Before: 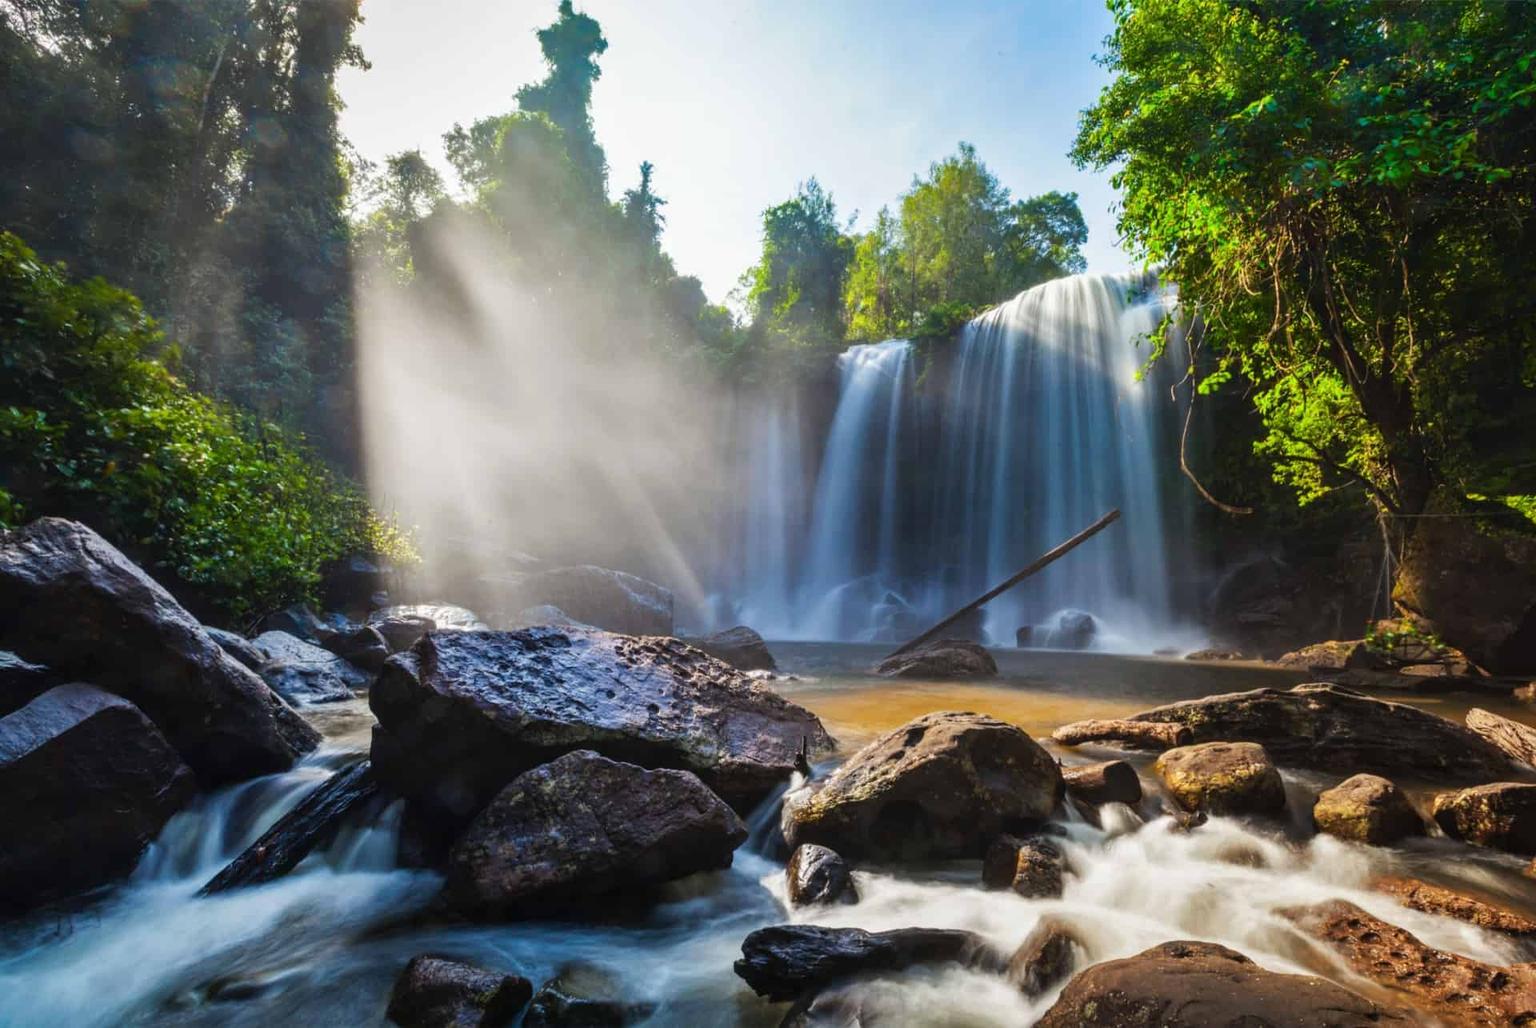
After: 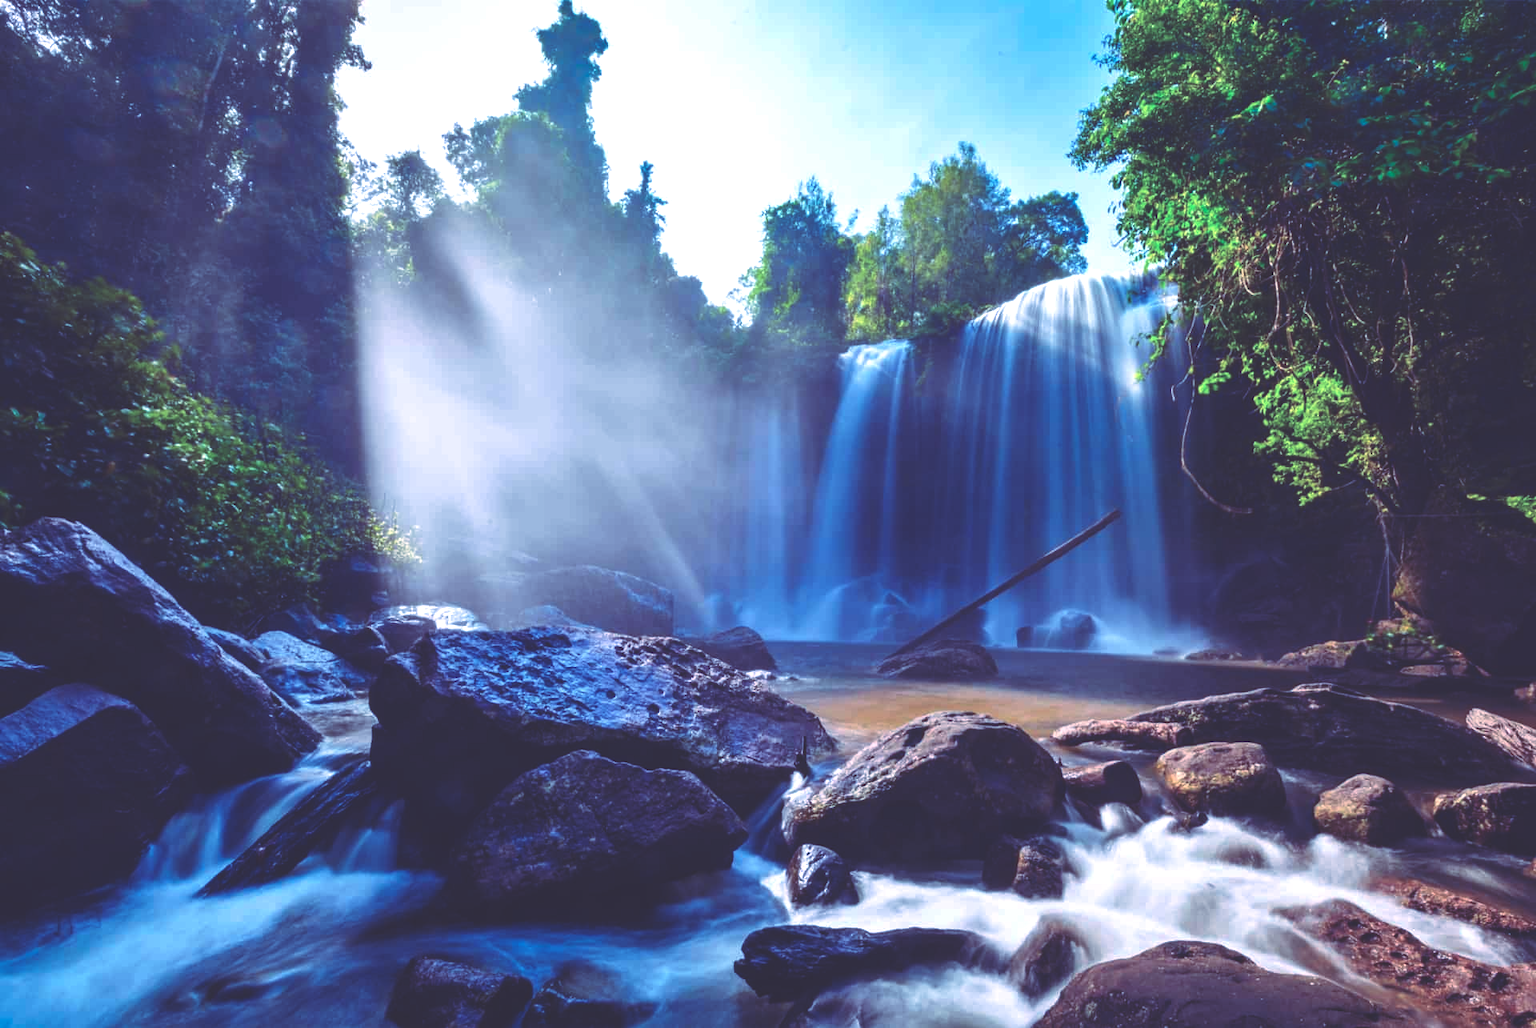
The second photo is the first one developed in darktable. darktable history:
rgb curve: curves: ch0 [(0, 0.186) (0.314, 0.284) (0.576, 0.466) (0.805, 0.691) (0.936, 0.886)]; ch1 [(0, 0.186) (0.314, 0.284) (0.581, 0.534) (0.771, 0.746) (0.936, 0.958)]; ch2 [(0, 0.216) (0.275, 0.39) (1, 1)], mode RGB, independent channels, compensate middle gray true, preserve colors none
color correction: highlights a* 15.46, highlights b* -20.56
exposure: exposure 0.258 EV, compensate highlight preservation false
